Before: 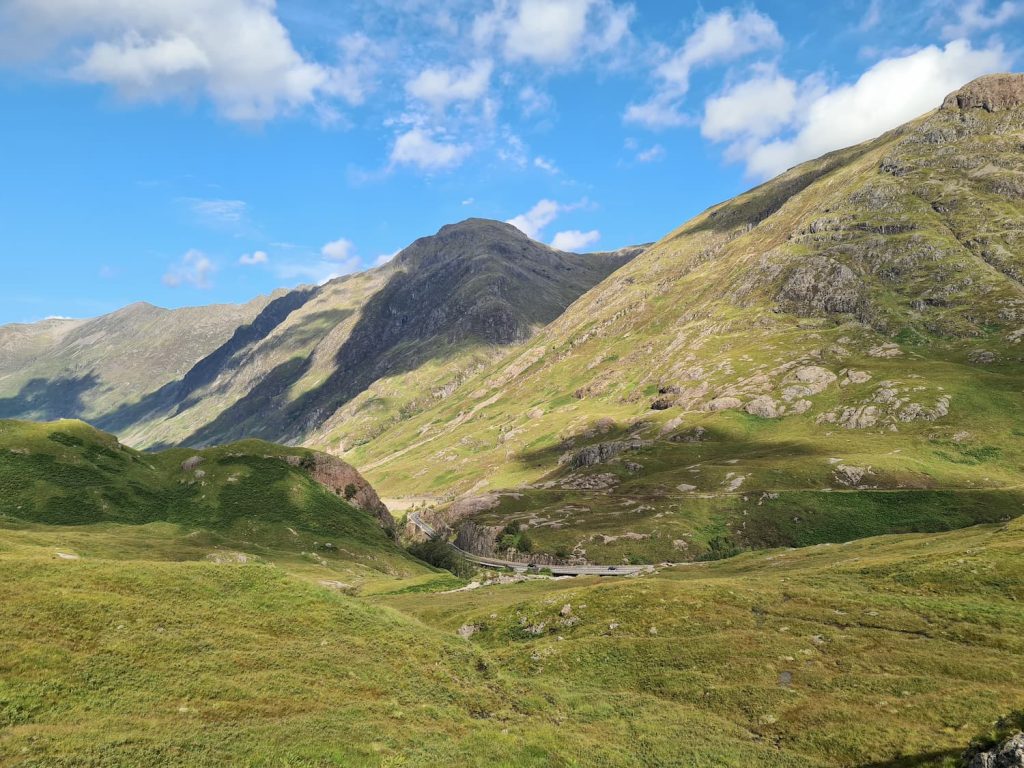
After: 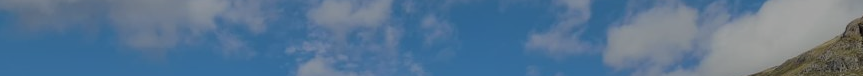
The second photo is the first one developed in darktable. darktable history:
crop and rotate: left 9.644%, top 9.491%, right 6.021%, bottom 80.509%
exposure: exposure -1.468 EV, compensate highlight preservation false
